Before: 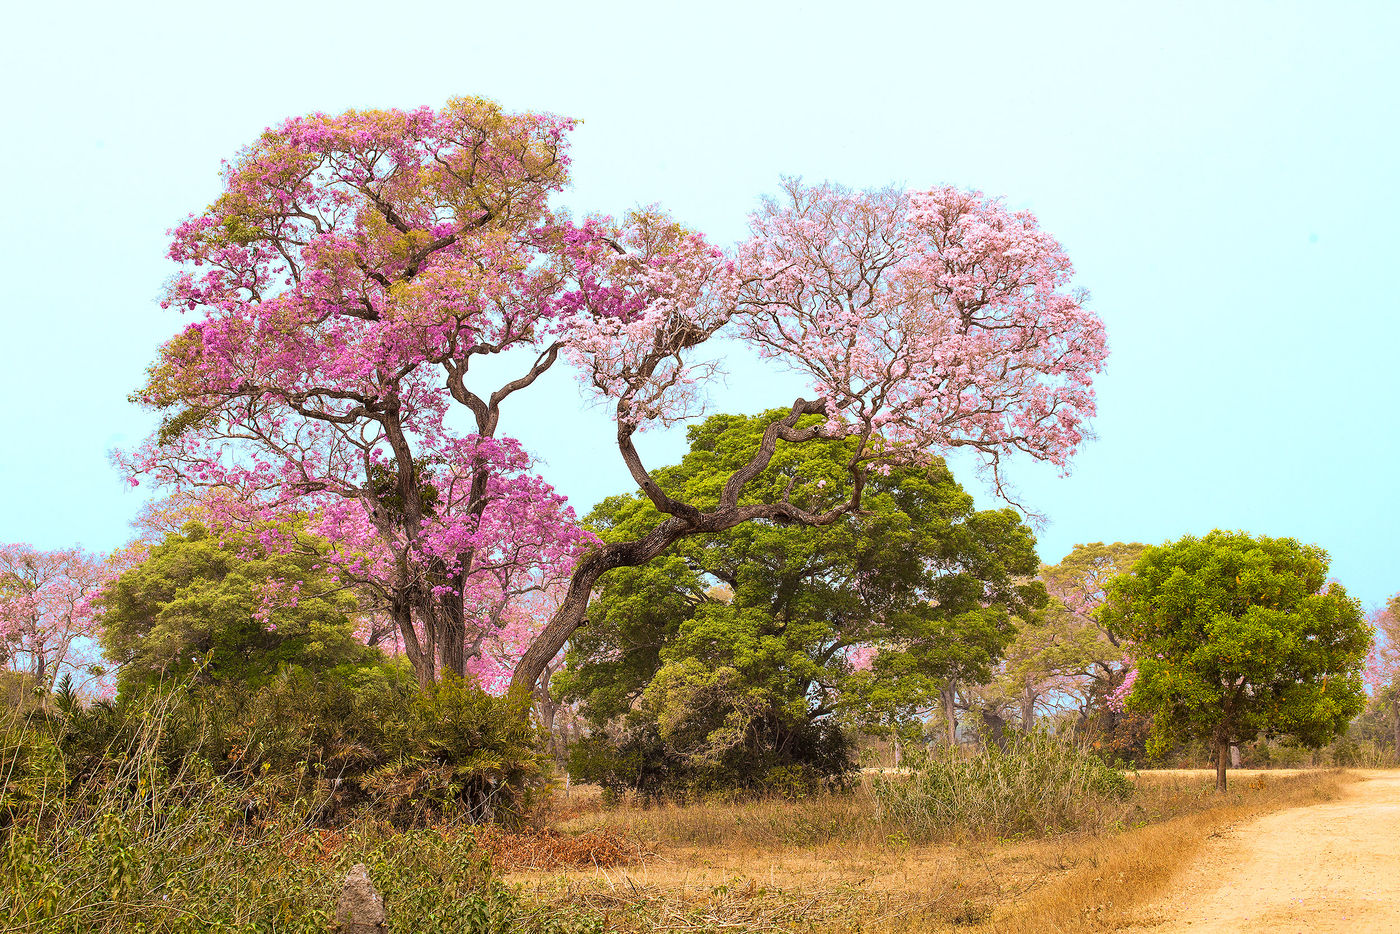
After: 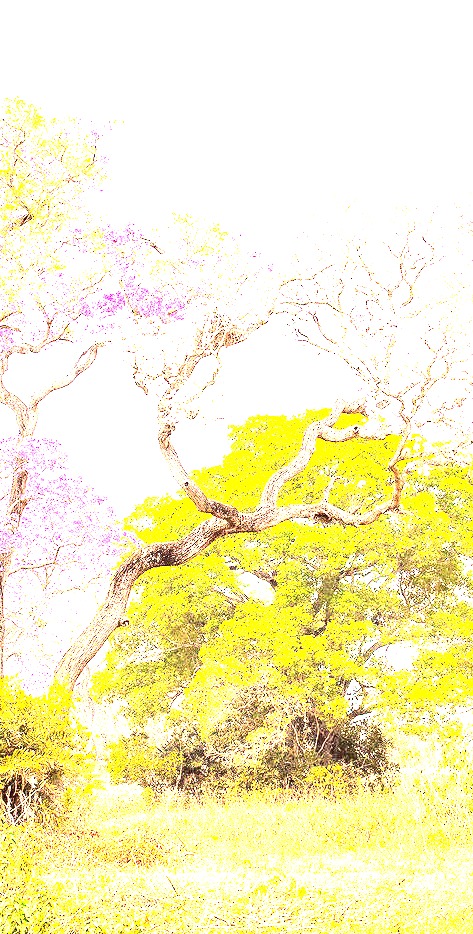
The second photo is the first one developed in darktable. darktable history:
exposure: black level correction 0, exposure 4.011 EV, compensate highlight preservation false
contrast brightness saturation: contrast 0.195, brightness -0.101, saturation 0.095
crop: left 32.91%, right 33.286%
